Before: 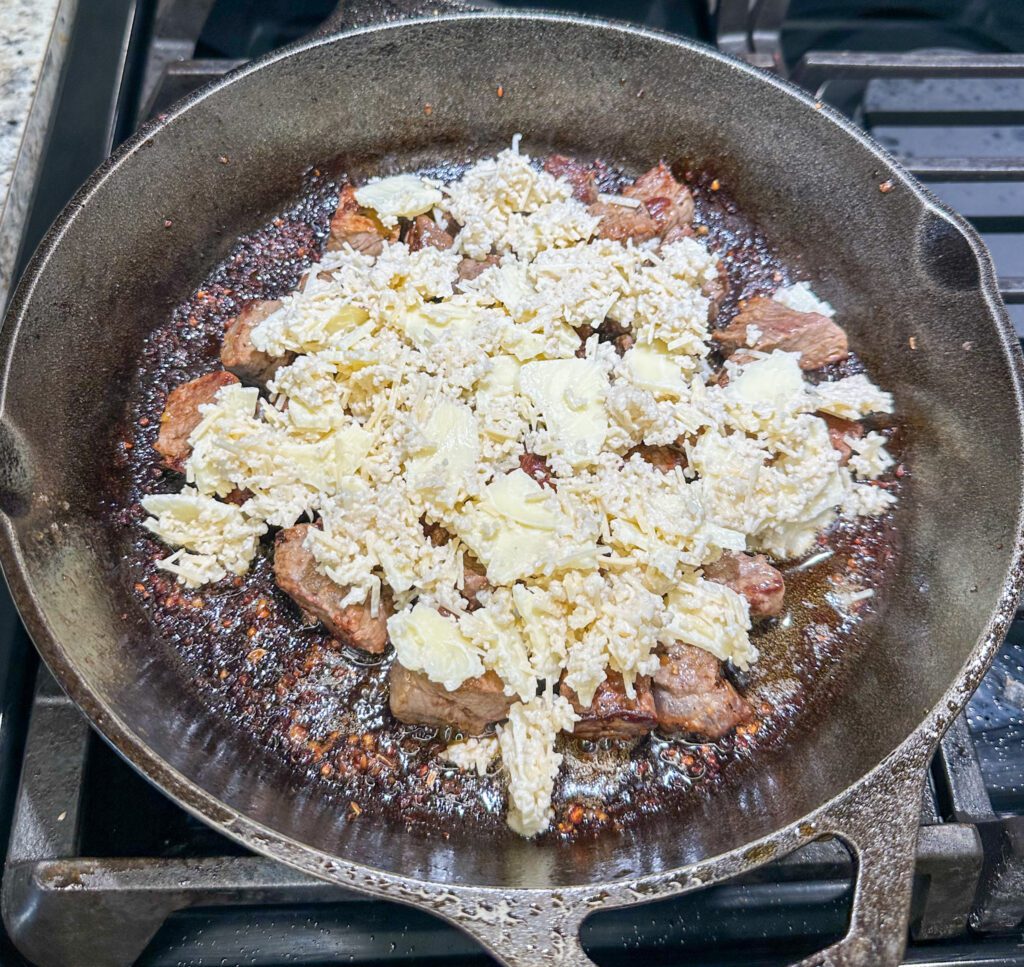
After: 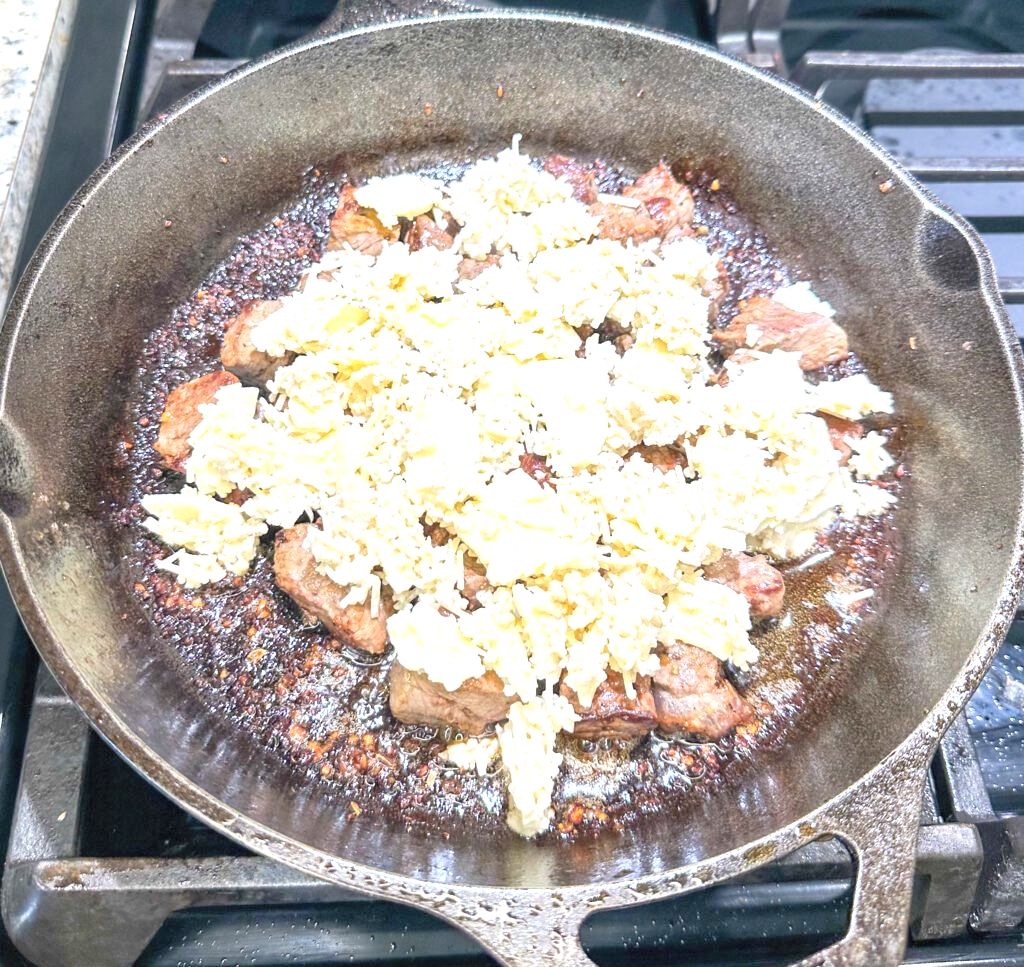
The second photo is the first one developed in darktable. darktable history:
contrast brightness saturation: brightness 0.15
exposure: black level correction 0, exposure 0.9 EV, compensate exposure bias true, compensate highlight preservation false
